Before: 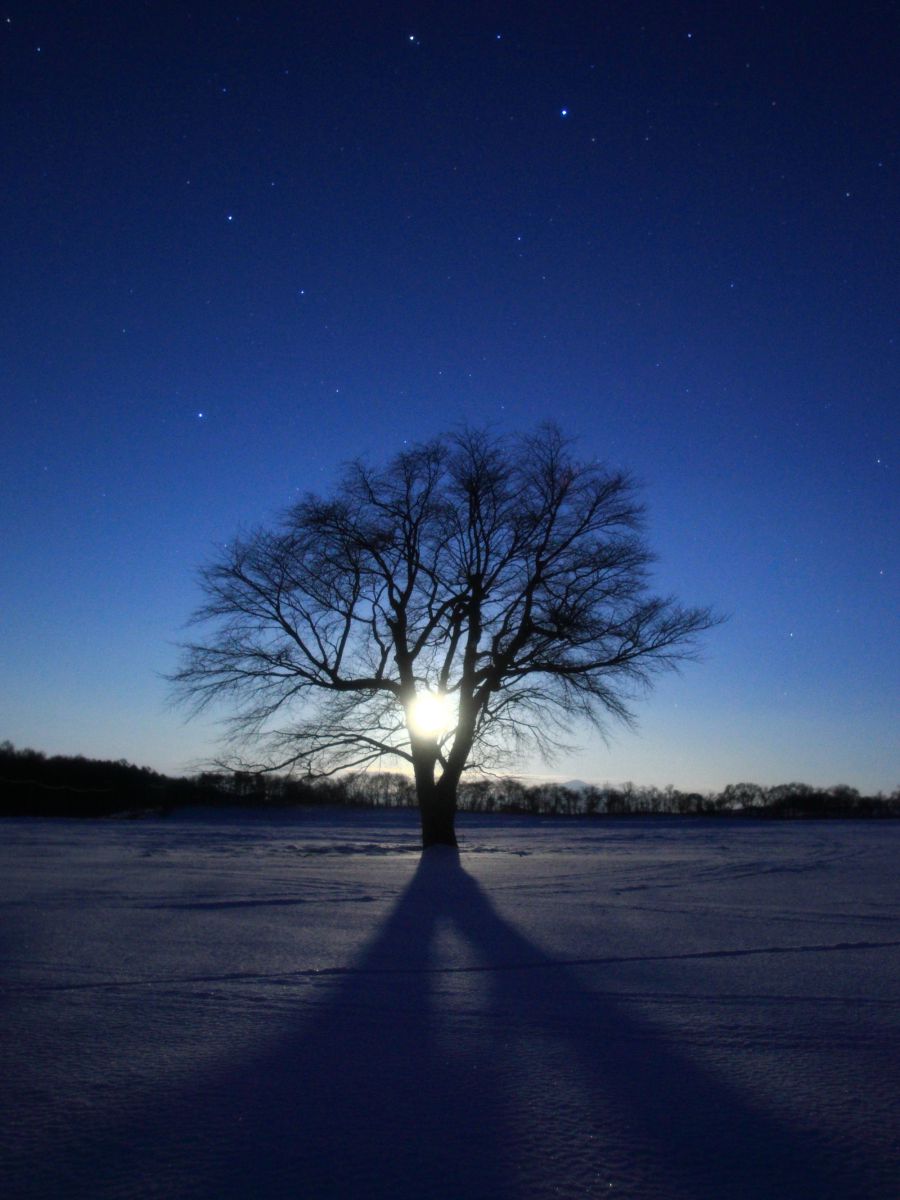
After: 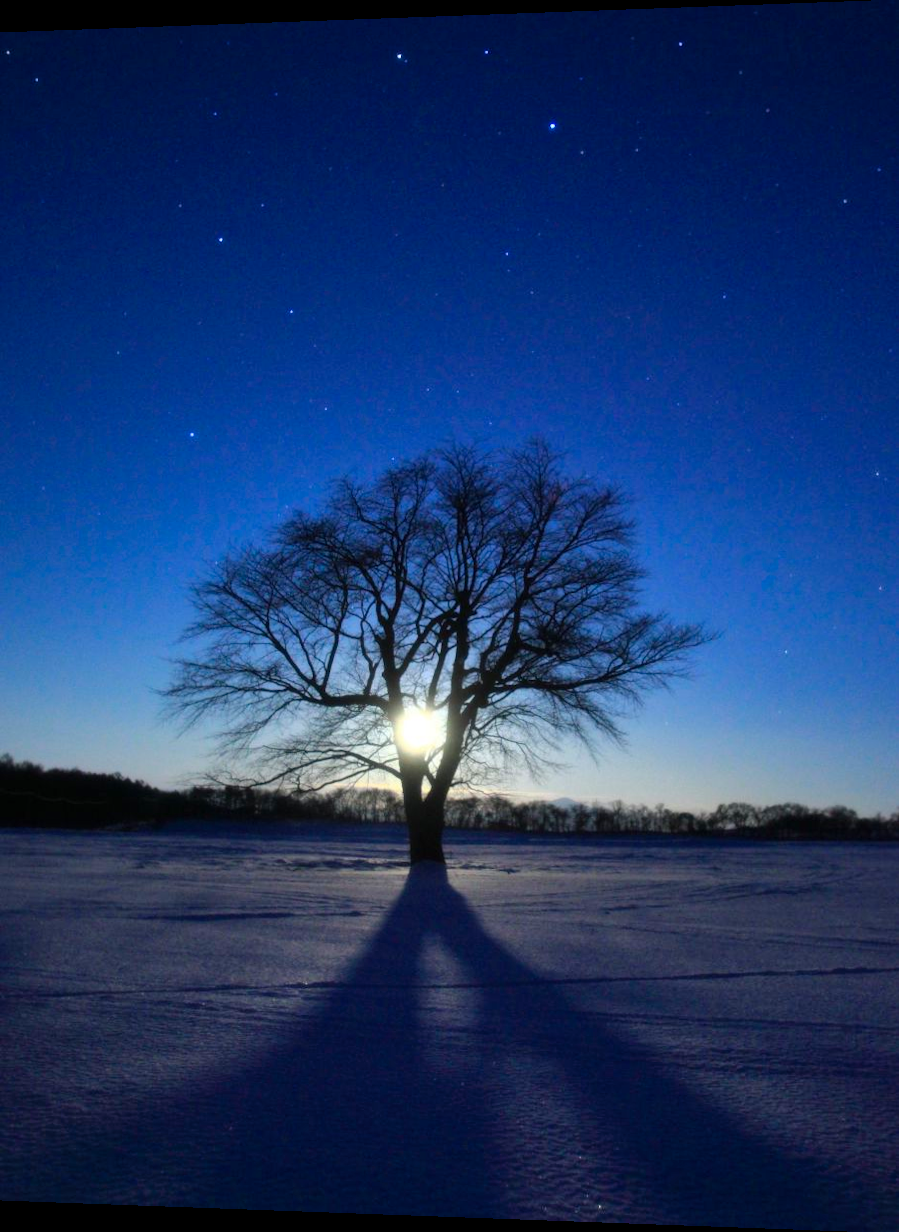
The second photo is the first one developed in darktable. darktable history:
shadows and highlights: shadows 37.27, highlights -28.18, soften with gaussian
color balance rgb: perceptual saturation grading › global saturation 25%, global vibrance 20%
rotate and perspective: lens shift (horizontal) -0.055, automatic cropping off
